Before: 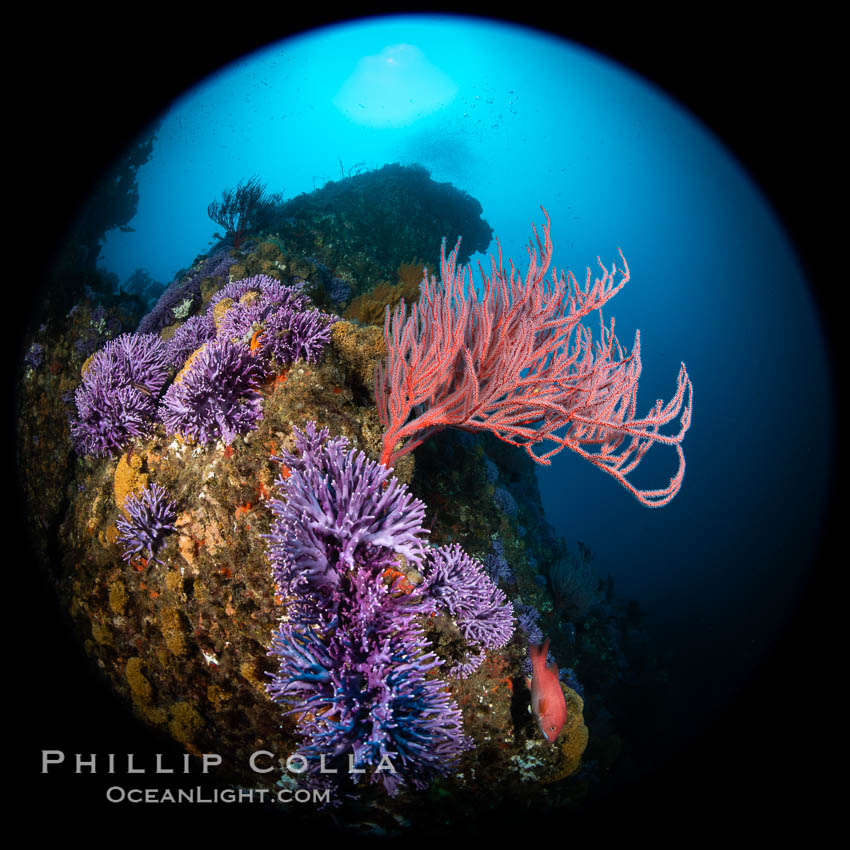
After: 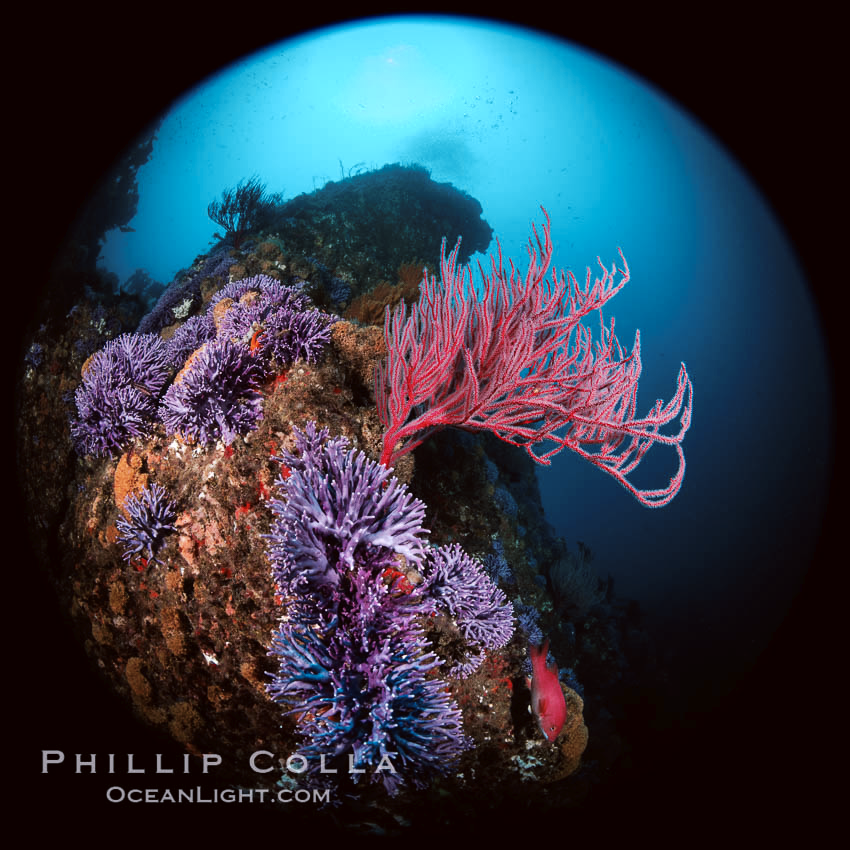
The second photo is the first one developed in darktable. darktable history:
tone curve: curves: ch0 [(0, 0) (0.003, 0.013) (0.011, 0.016) (0.025, 0.023) (0.044, 0.036) (0.069, 0.051) (0.1, 0.076) (0.136, 0.107) (0.177, 0.145) (0.224, 0.186) (0.277, 0.246) (0.335, 0.311) (0.399, 0.378) (0.468, 0.462) (0.543, 0.548) (0.623, 0.636) (0.709, 0.728) (0.801, 0.816) (0.898, 0.9) (1, 1)], preserve colors none
color look up table: target L [96.74, 91.92, 94.85, 82.04, 82.76, 74.15, 73.84, 67.26, 64.46, 39.7, 11.22, 200.78, 102.82, 81.86, 64.85, 52.06, 57.4, 51.29, 44.61, 51.35, 42.87, 34.84, 30.02, 23.7, 20.39, 72.81, 71.22, 54.6, 57.25, 45.02, 54.07, 43.07, 48.28, 46.39, 40.95, 41.15, 29.37, 30.91, 25.9, 32.36, 27.34, 14, 2.31, 82.46, 77.44, 62.89, 63.38, 41.34, 30.25], target a [-4.925, -2.15, -25.62, 2.044, -16.57, 8.42, -35.95, -7.902, -29.36, -21.55, -4.941, 0, 0, 17.47, 41.59, 58.2, 31.24, 47.34, 62.16, 22.76, 60.34, 51.22, 16.85, 34.52, 38.44, 22.96, 20.81, 55.9, 43.8, 66.82, 29.95, 62.38, 3.653, 10.12, 1.936, 14.83, 49.53, 47.95, 49.66, 1.911, 29.77, 36.45, 11.16, -2.364, -31.04, -1.974, -16.96, -18.84, -3.801], target b [32.92, 61.7, 0.842, 1.811, 51.39, 31.63, 40.04, 11.23, 11.2, 22.78, 11.7, -0.001, -0.002, 17.5, -3.081, 9.28, 28.99, 45.14, 53.21, 9.513, 28.24, 42.81, 27.59, 30.43, 24.97, -24.25, -6.421, -24.81, -37.55, -38.45, -16.42, -14.1, -56.02, -28.84, -45, -64.5, -44.57, -3.296, -71.15, -2.092, -5.034, -57.04, -29.63, -19.98, -23.44, -12.82, -41.99, -8.561, -26.63], num patches 49
